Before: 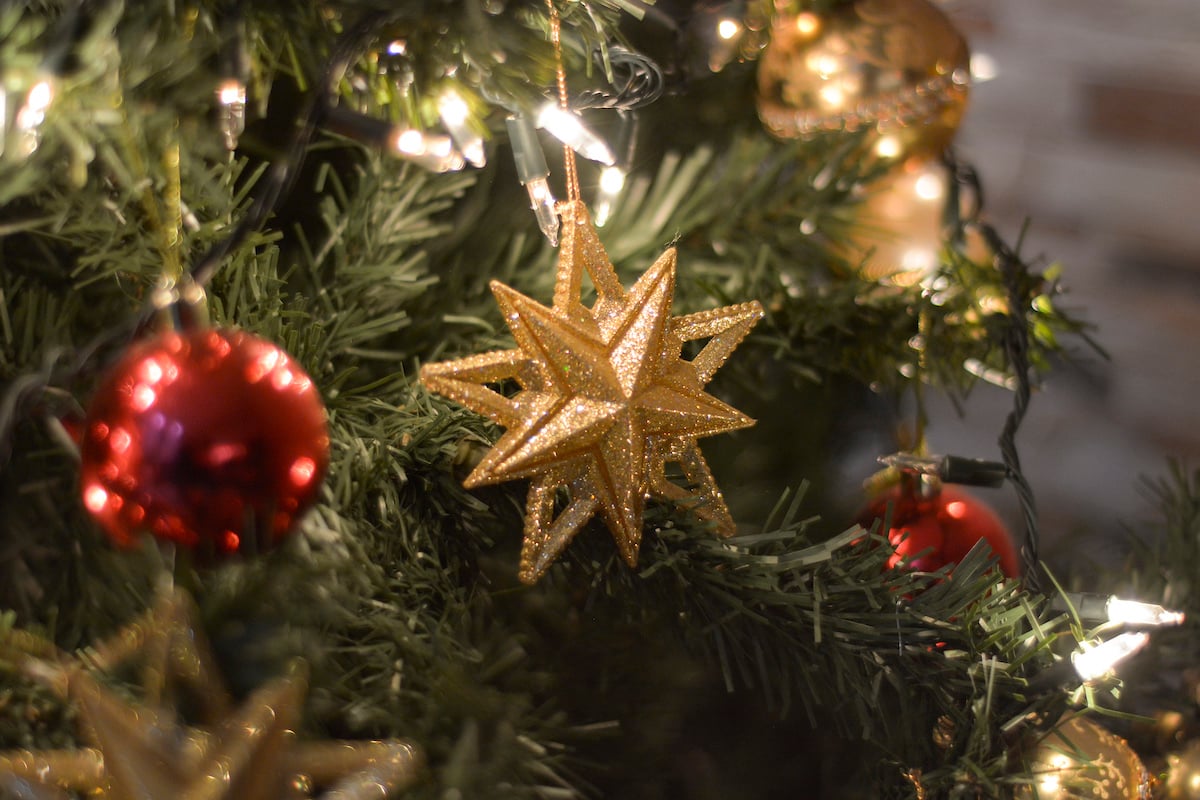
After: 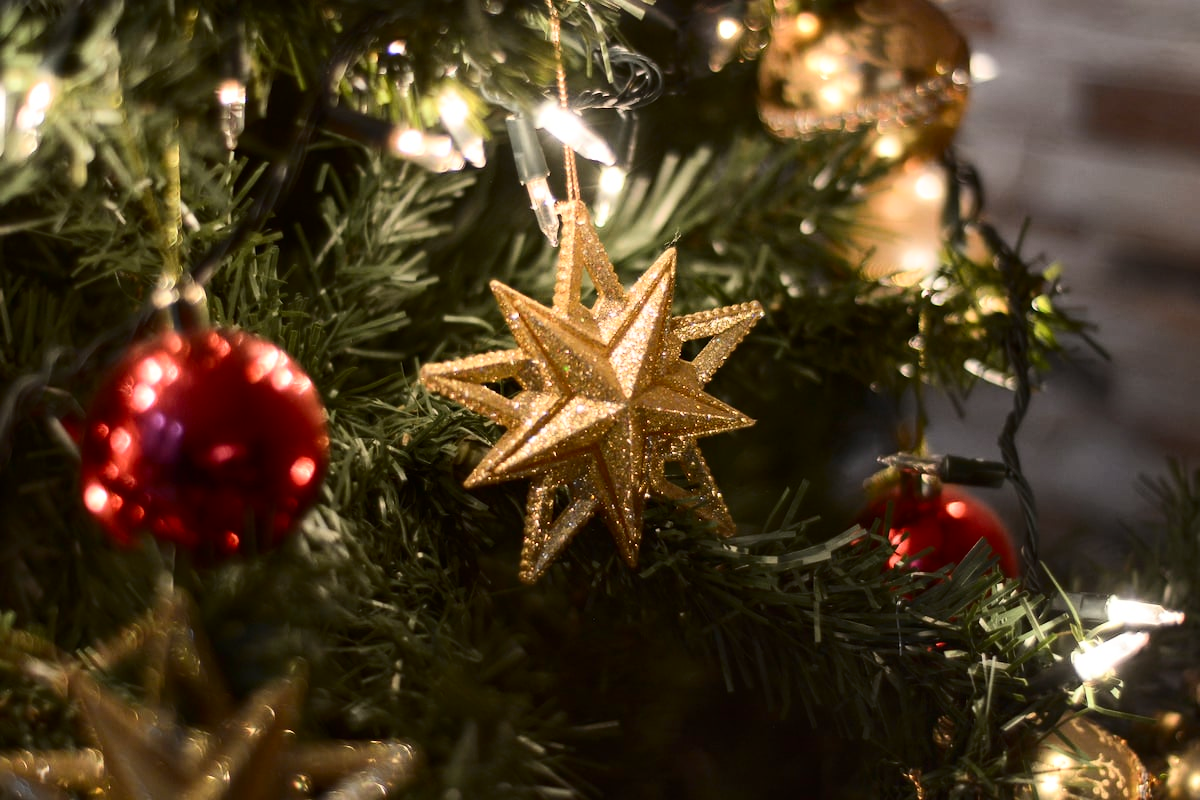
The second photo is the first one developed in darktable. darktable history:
contrast brightness saturation: contrast 0.273
